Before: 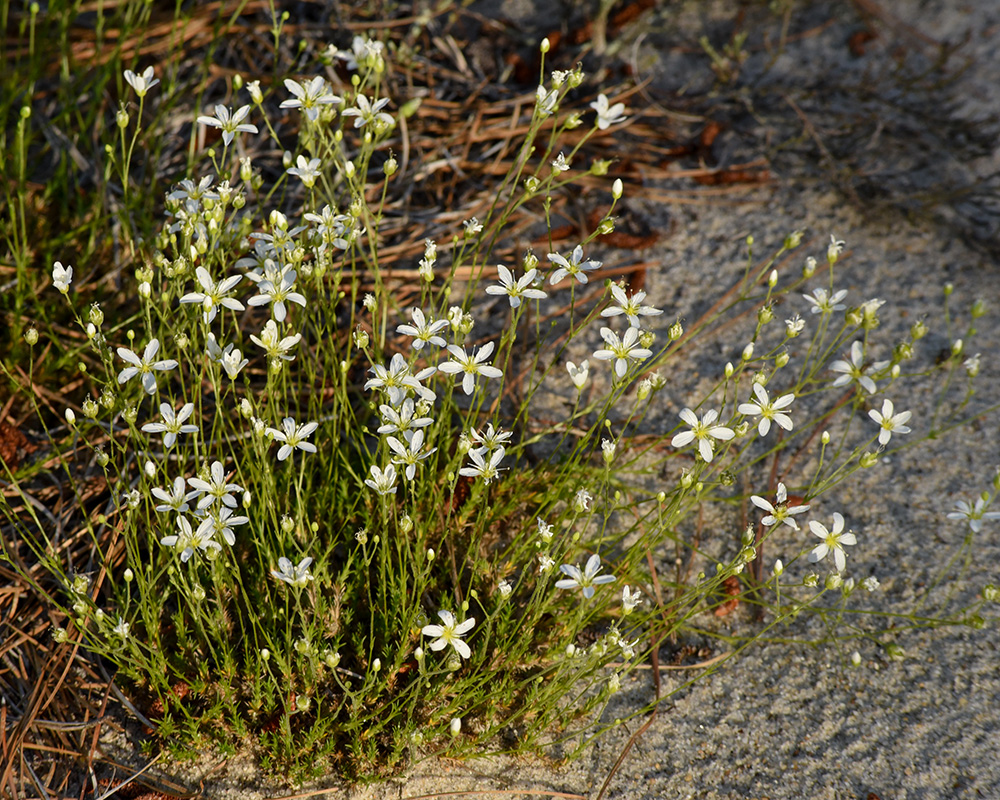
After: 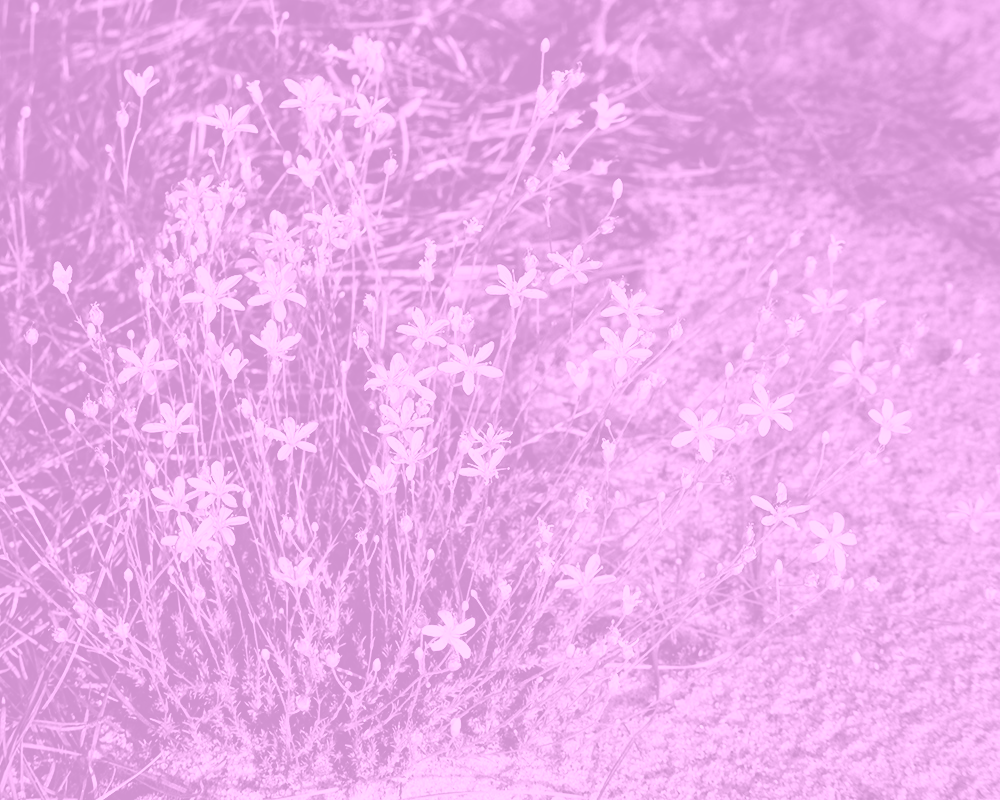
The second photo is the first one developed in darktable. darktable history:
colorize: hue 331.2°, saturation 75%, source mix 30.28%, lightness 70.52%, version 1
sigmoid: skew -0.2, preserve hue 0%, red attenuation 0.1, red rotation 0.035, green attenuation 0.1, green rotation -0.017, blue attenuation 0.15, blue rotation -0.052, base primaries Rec2020
